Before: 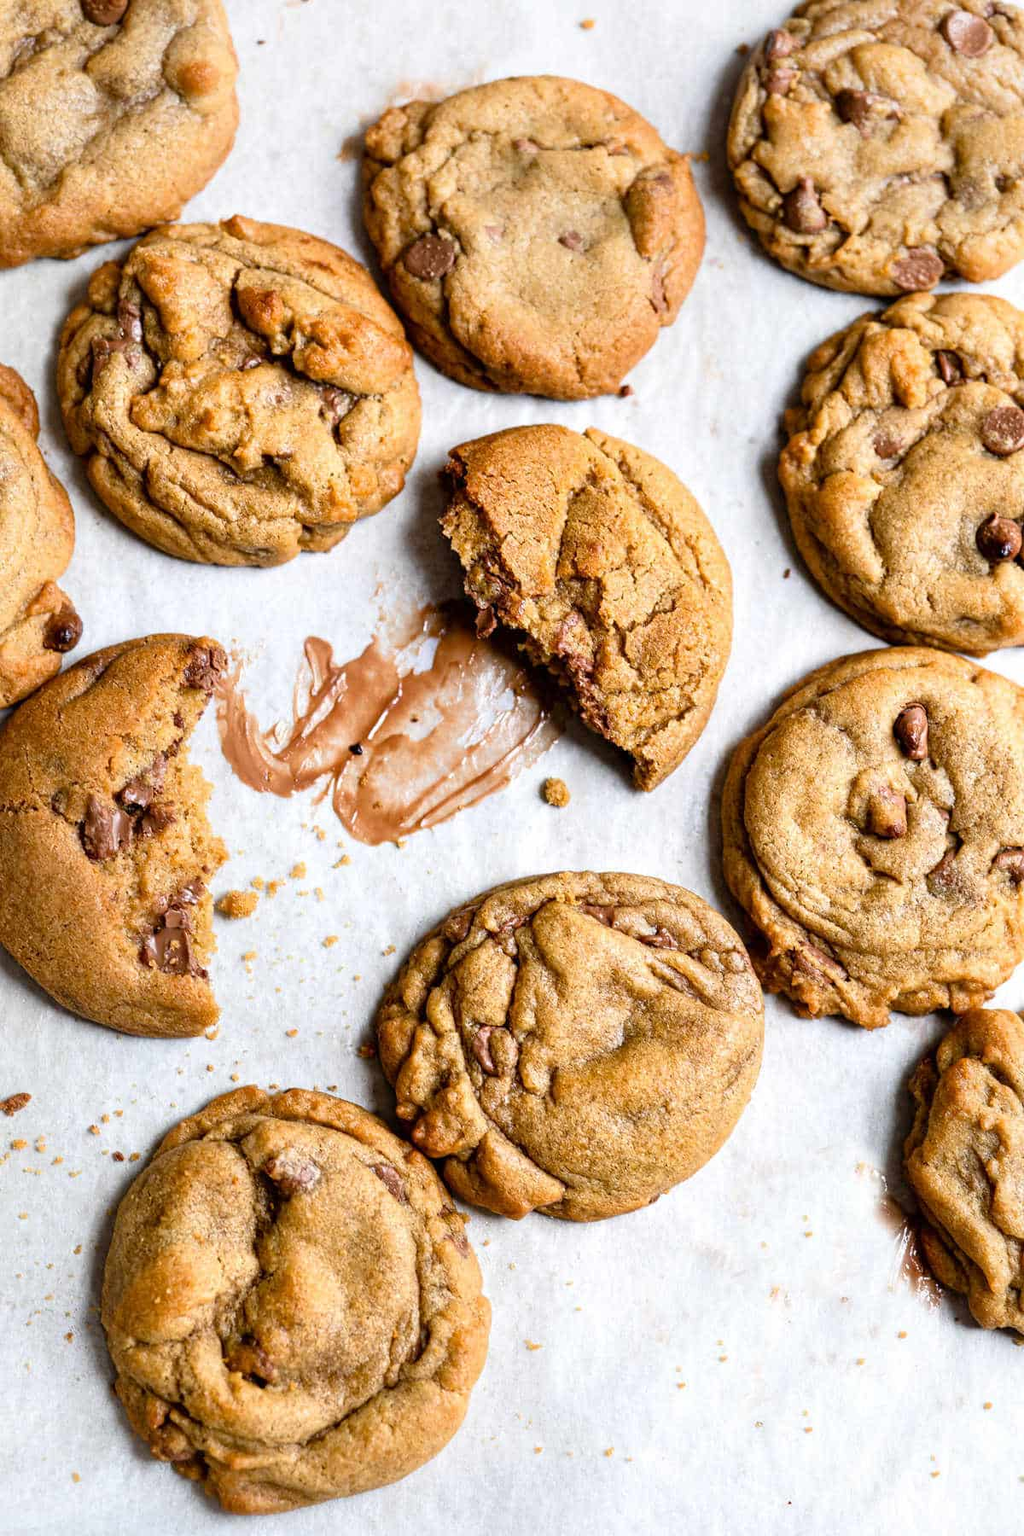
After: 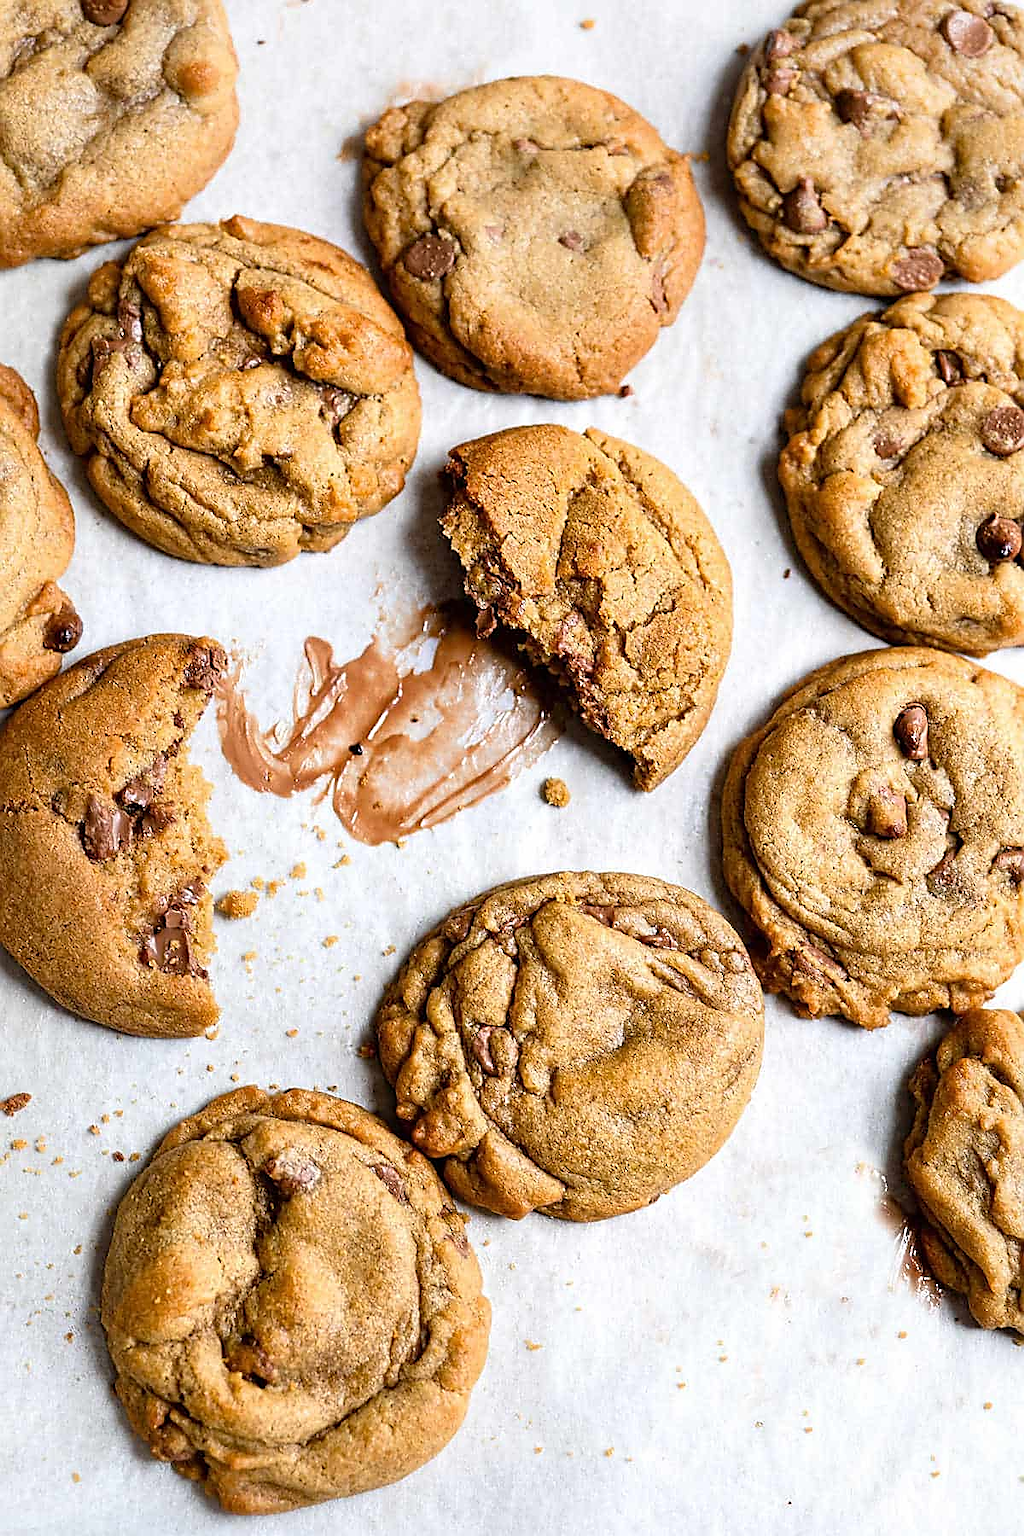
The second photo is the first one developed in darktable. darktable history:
sharpen: radius 1.423, amount 1.239, threshold 0.827
